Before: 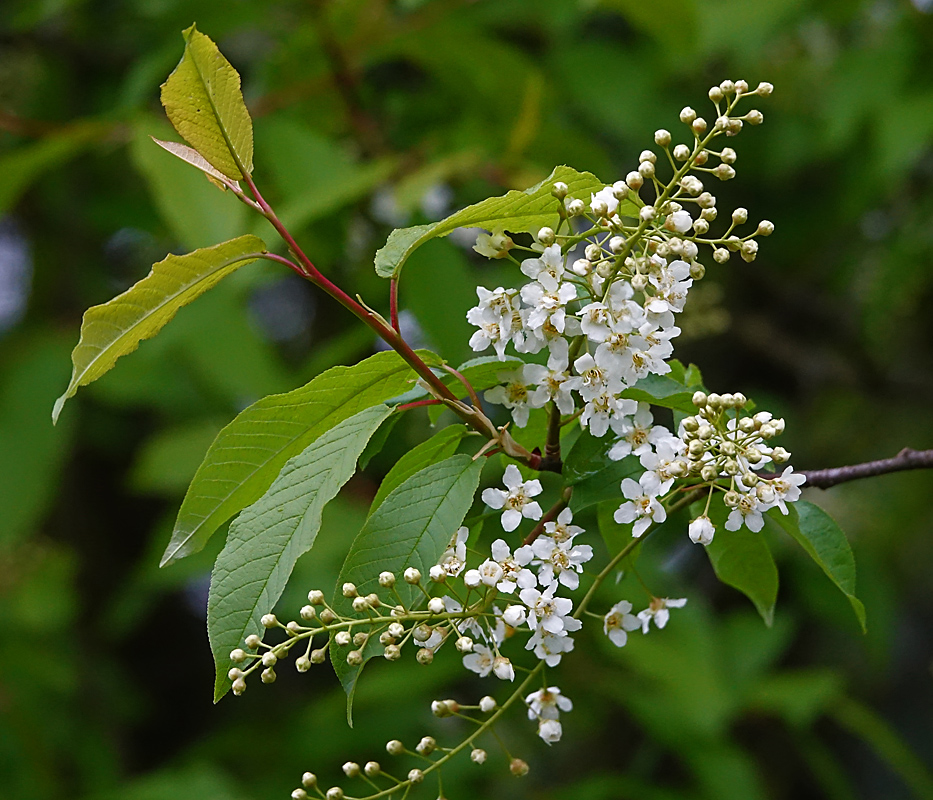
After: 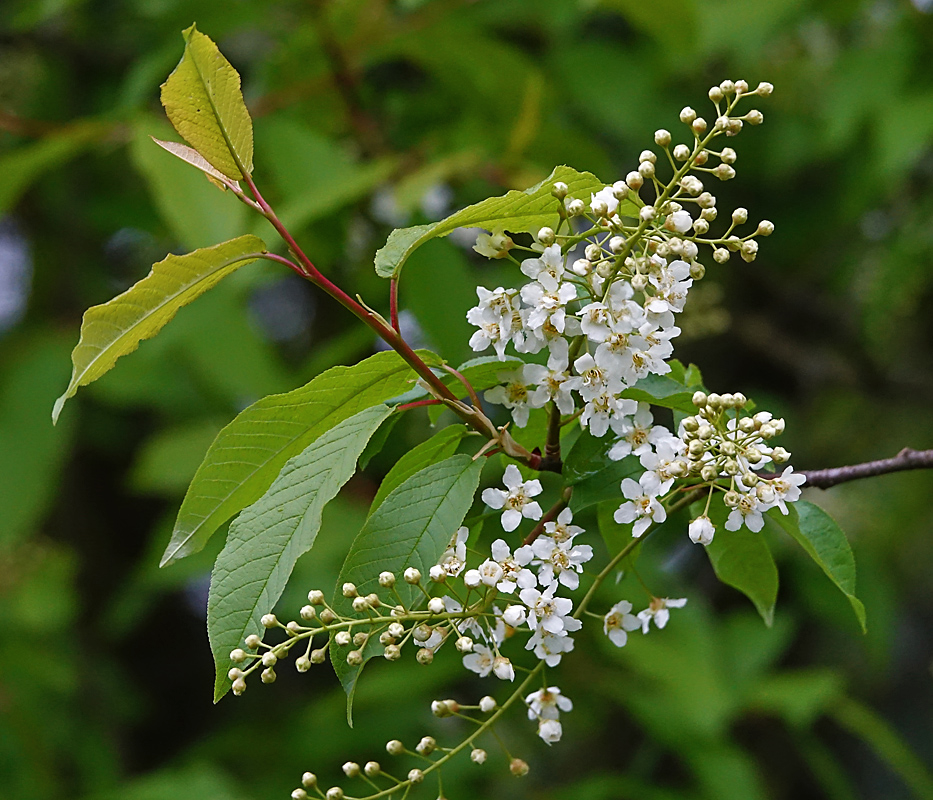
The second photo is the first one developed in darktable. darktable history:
shadows and highlights: radius 119.02, shadows 42.08, highlights -62.36, soften with gaussian
